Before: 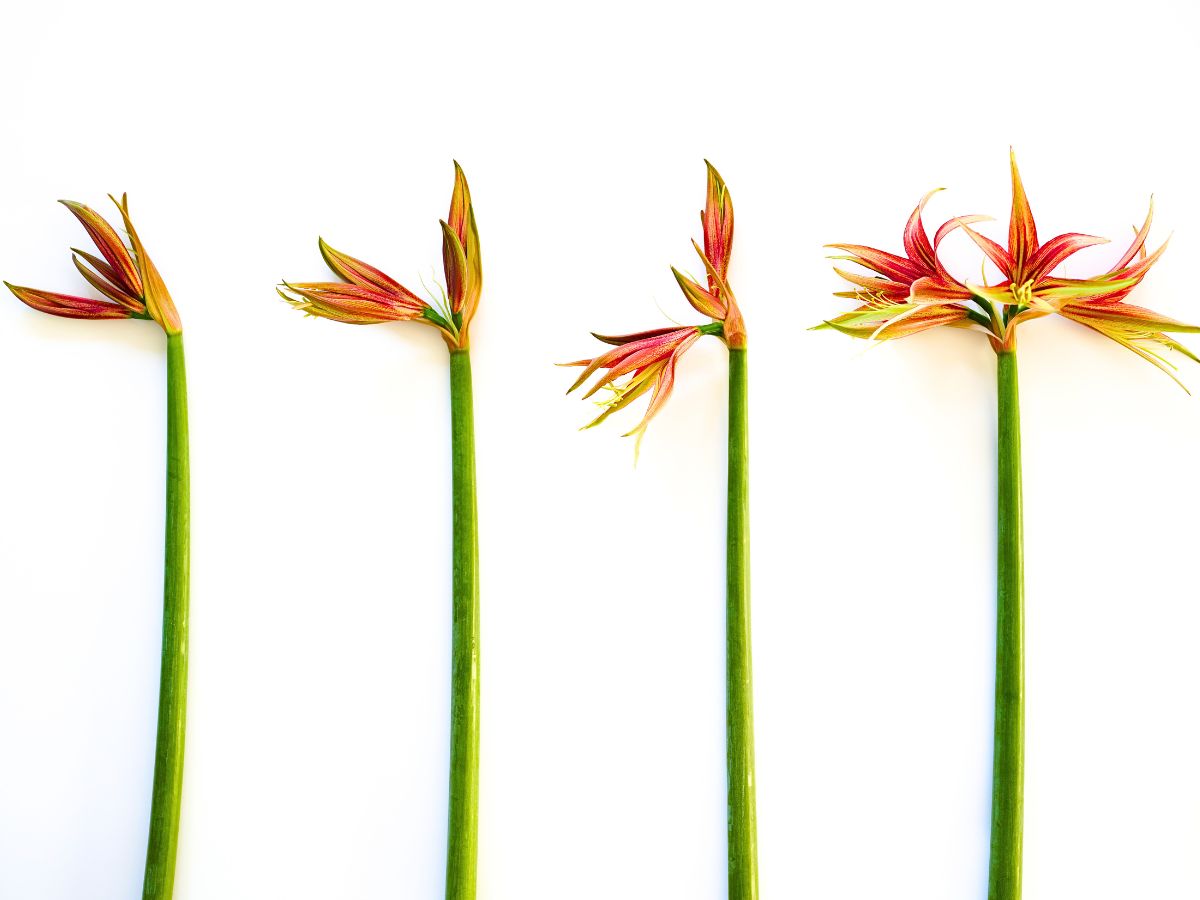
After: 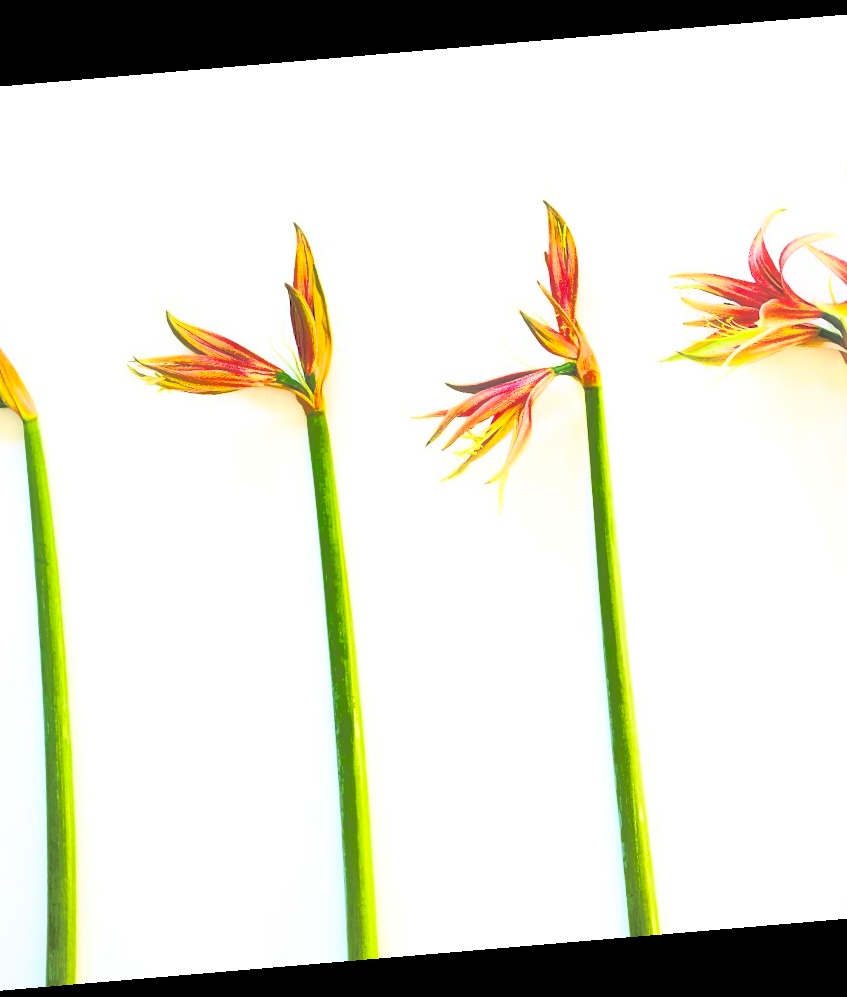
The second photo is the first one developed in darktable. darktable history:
haze removal: strength -0.1, adaptive false
crop and rotate: left 13.537%, right 19.796%
contrast brightness saturation: contrast 0.39, brightness 0.53
rotate and perspective: rotation -4.86°, automatic cropping off
shadows and highlights: on, module defaults
